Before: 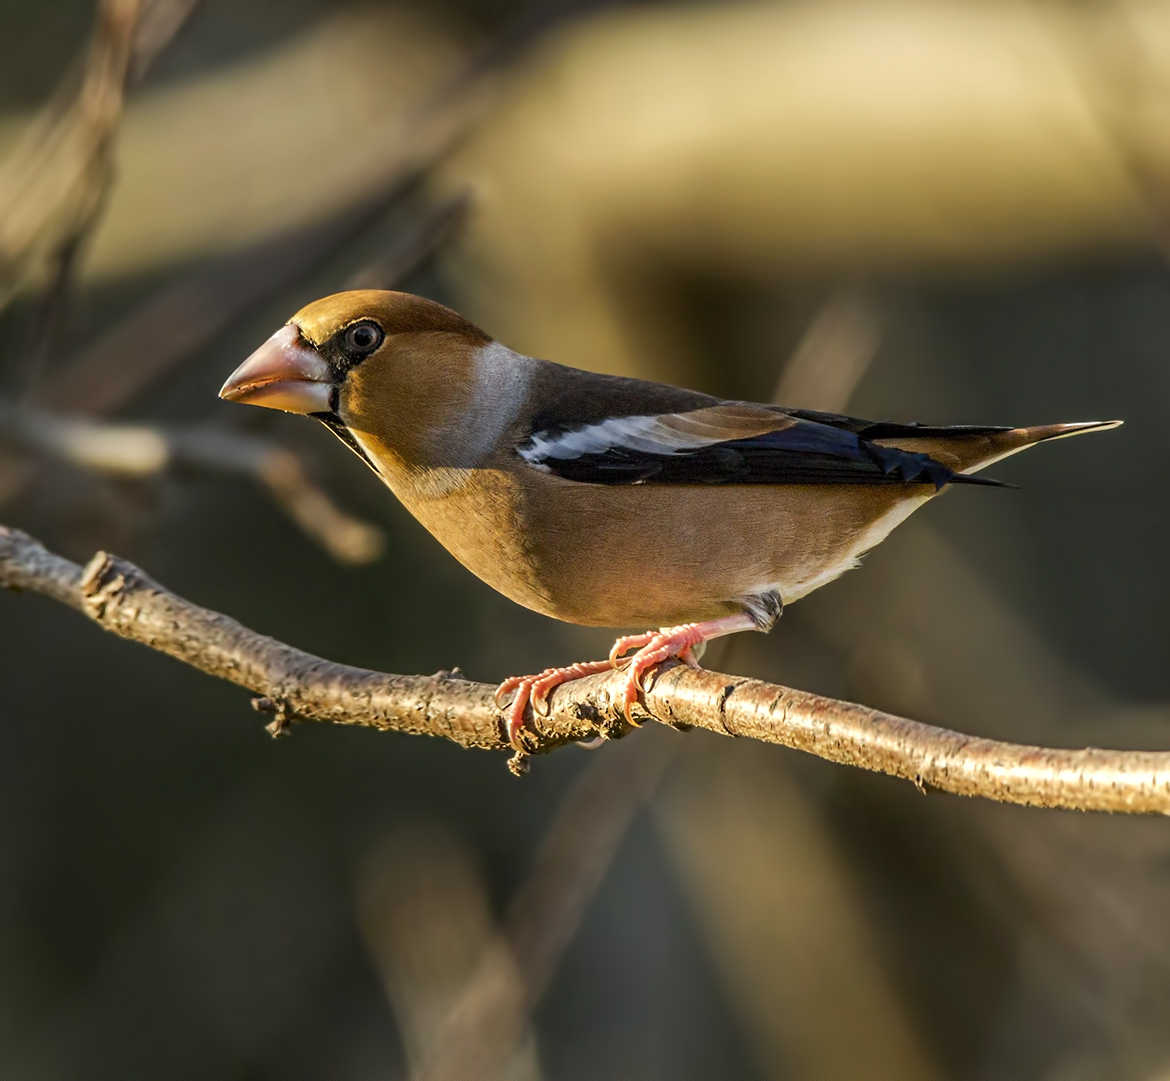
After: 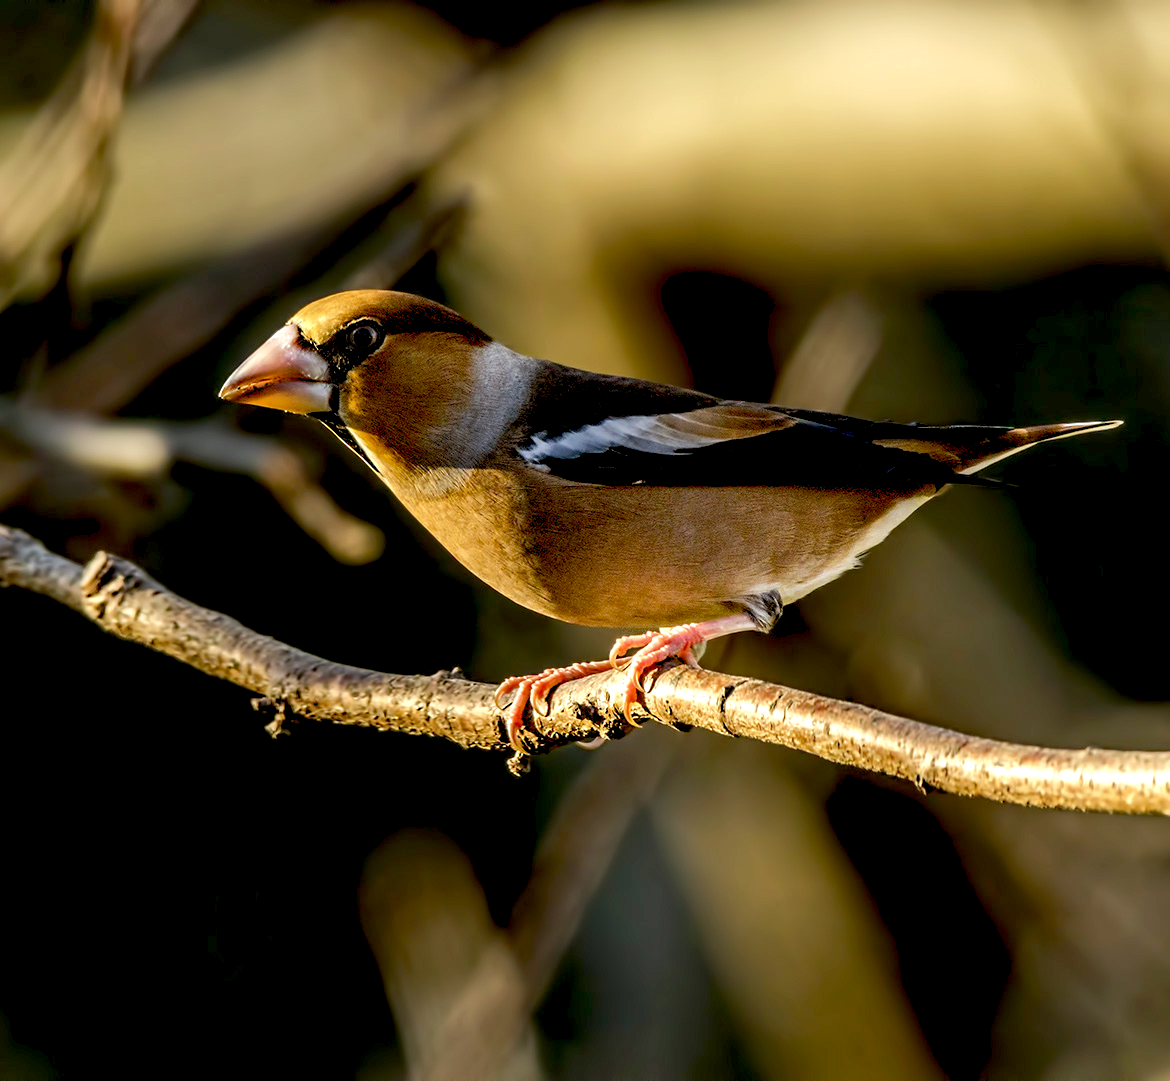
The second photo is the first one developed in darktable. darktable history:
exposure: black level correction 0.031, exposure 0.304 EV, compensate highlight preservation false
levels: mode automatic, black 0.023%, white 99.97%, levels [0.062, 0.494, 0.925]
